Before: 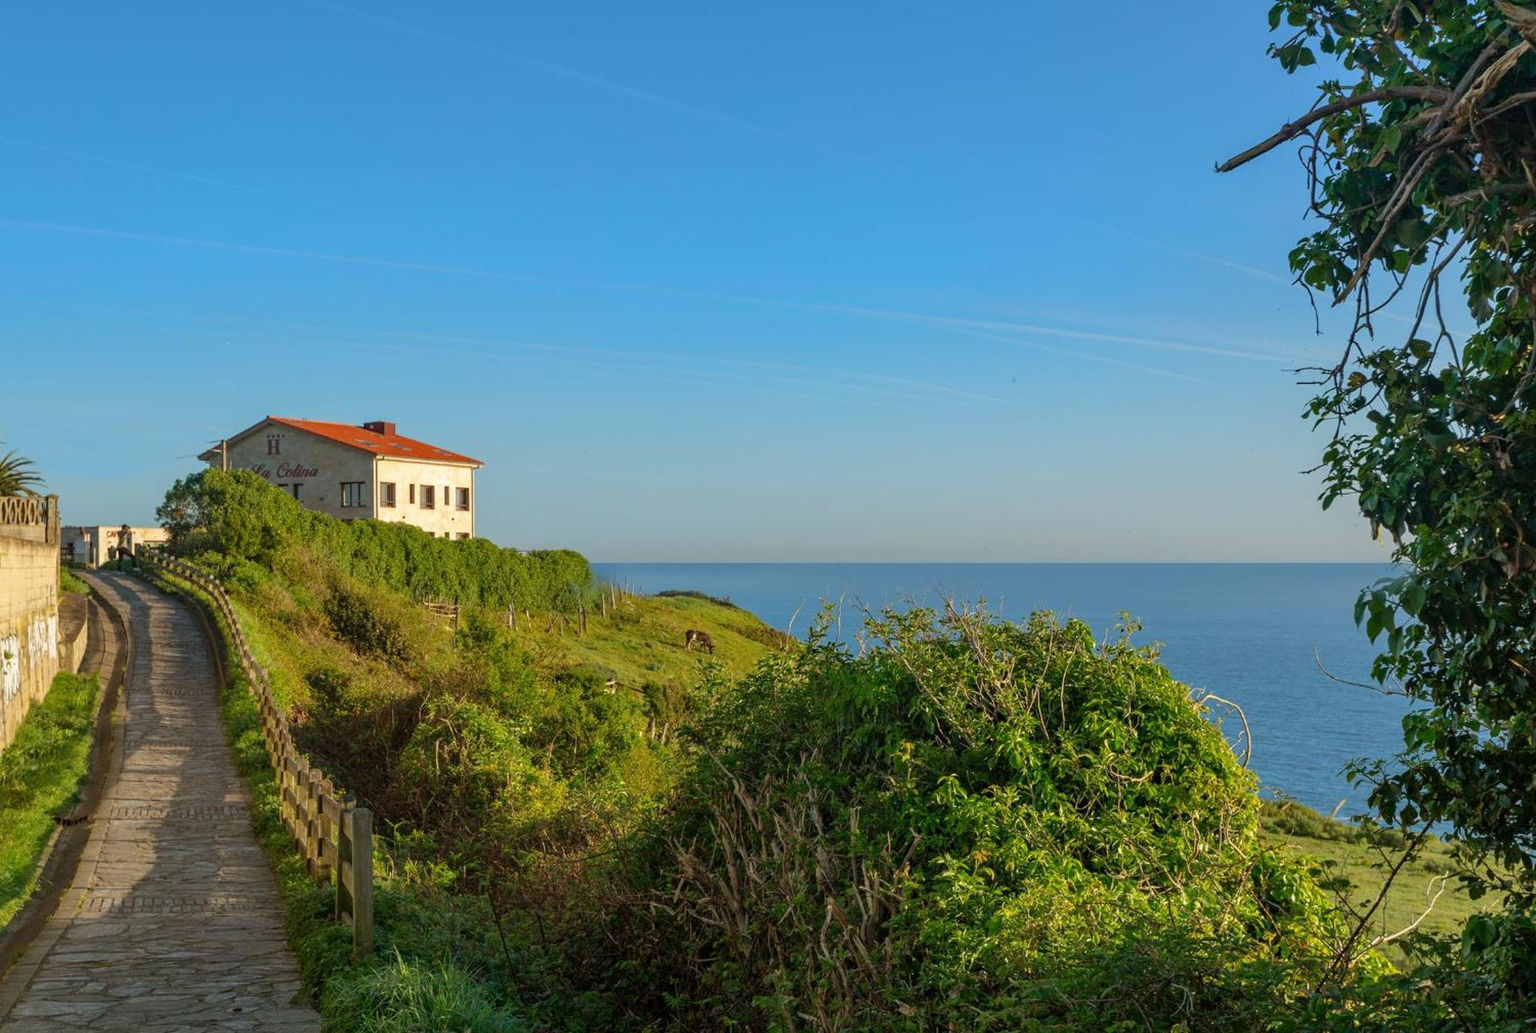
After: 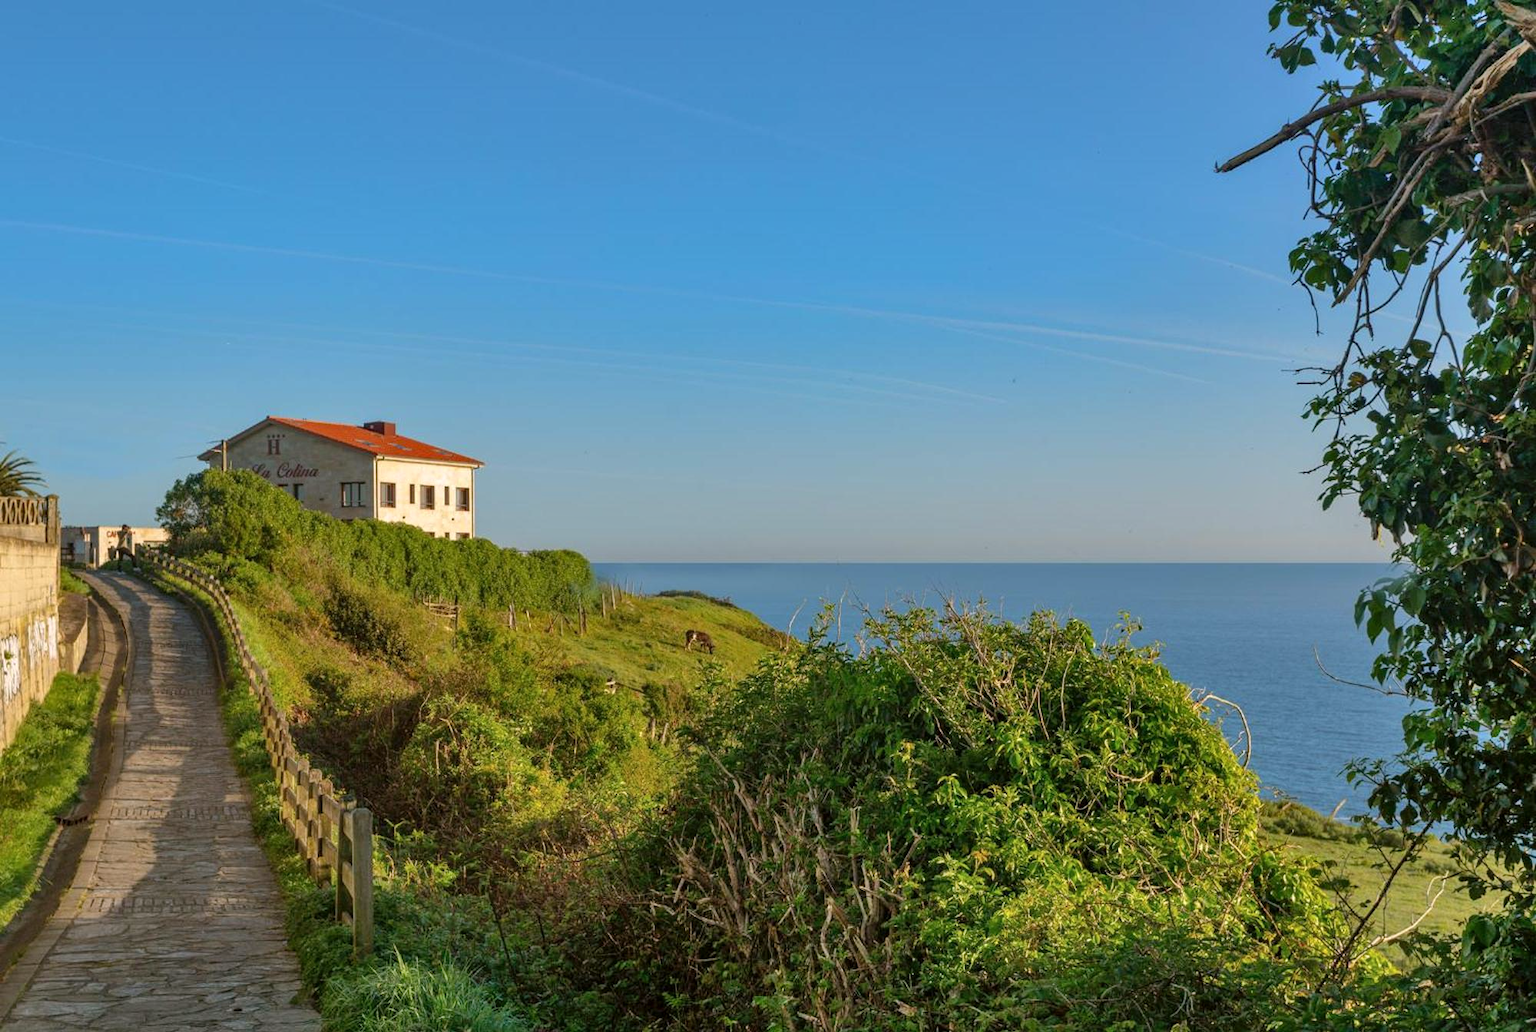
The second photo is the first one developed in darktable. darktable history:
color correction: highlights a* 3.12, highlights b* -1.55, shadows a* -0.101, shadows b* 2.52, saturation 0.98
shadows and highlights: soften with gaussian
